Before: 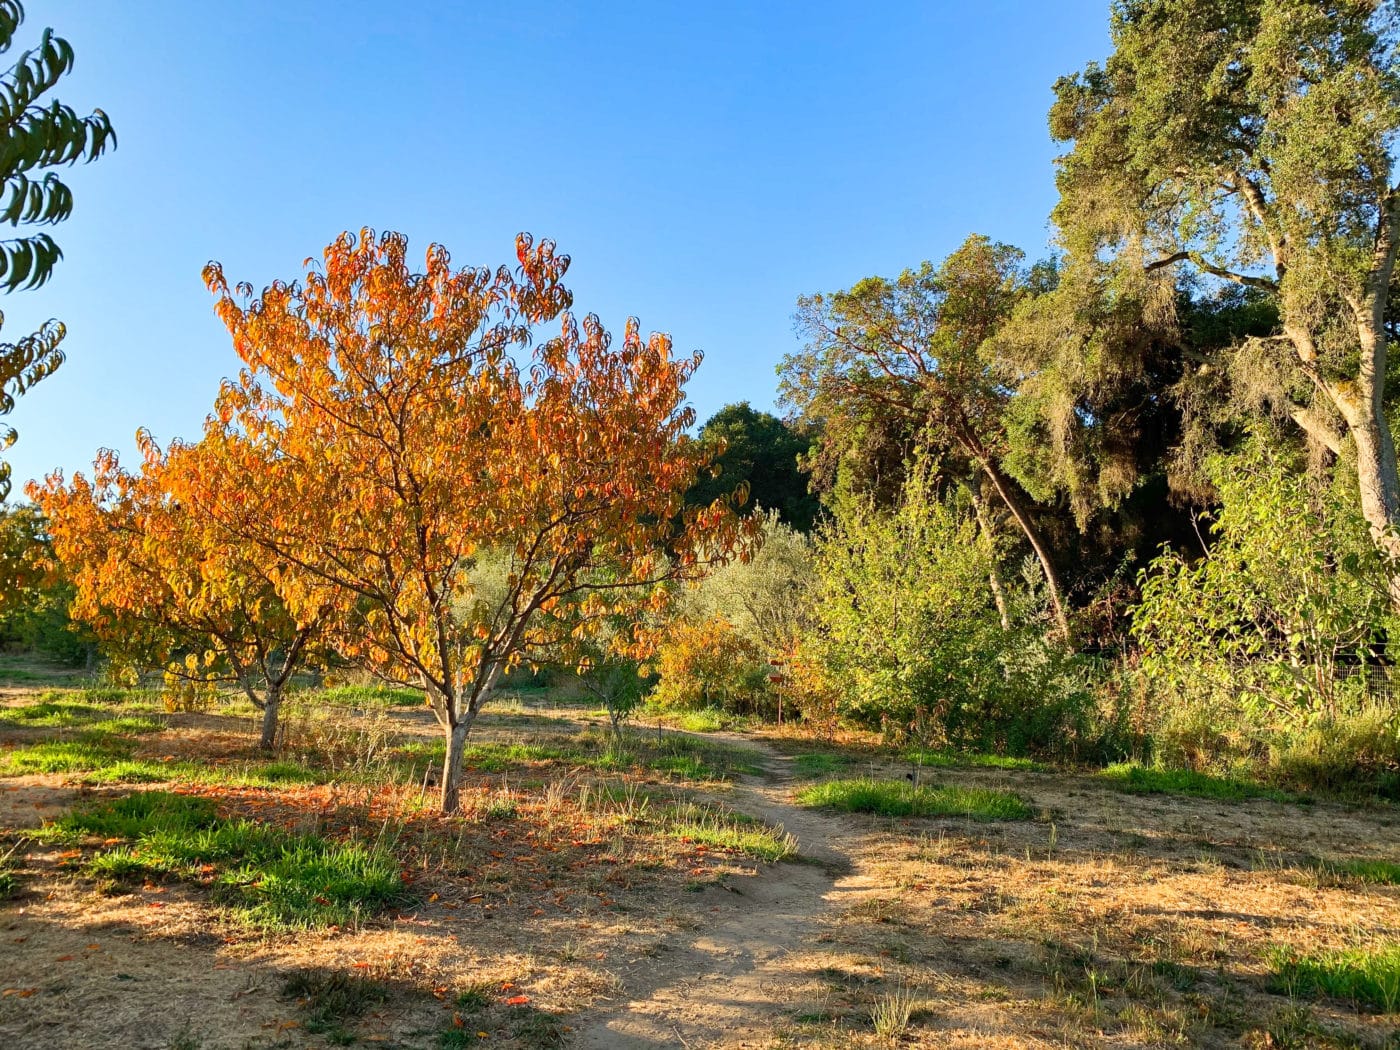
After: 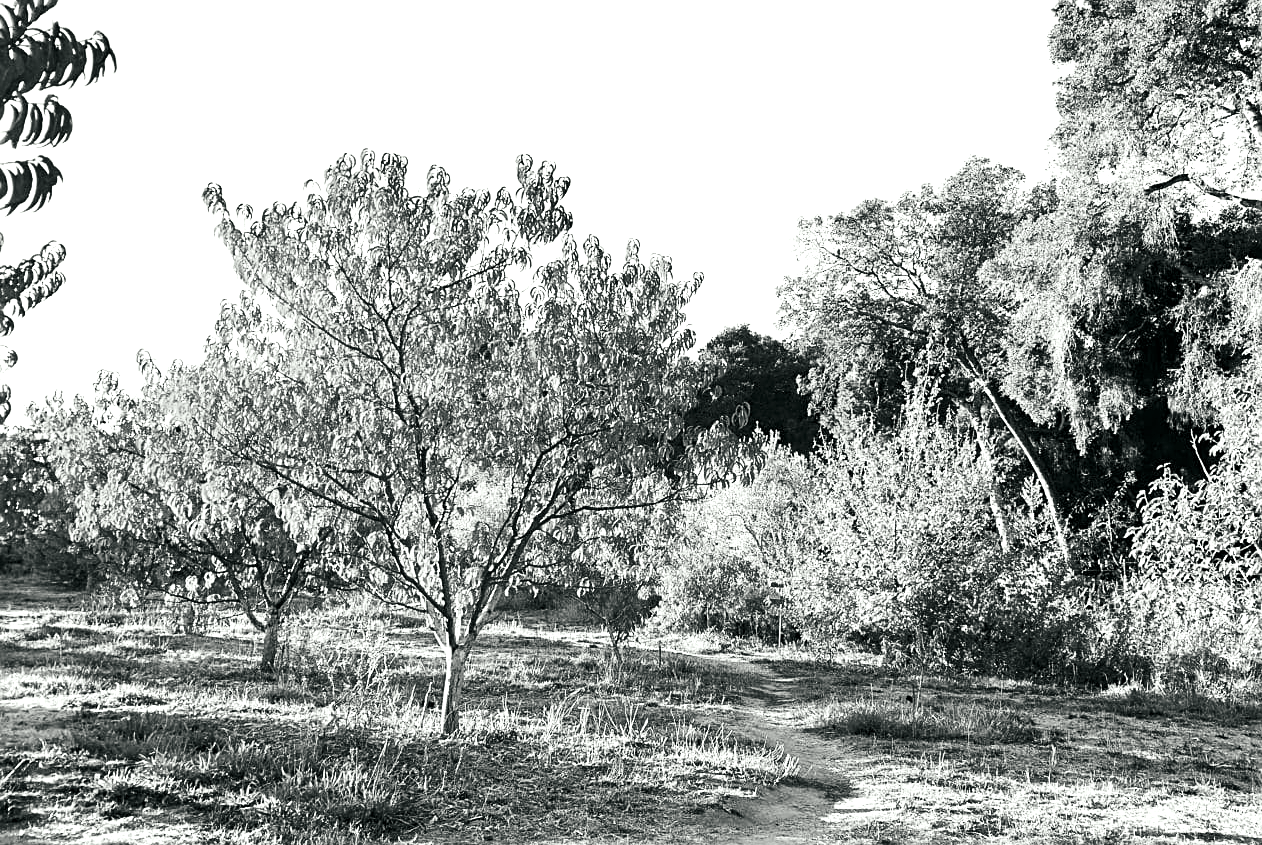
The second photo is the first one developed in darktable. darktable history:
exposure: black level correction 0, exposure 1.405 EV, compensate exposure bias true, compensate highlight preservation false
crop: top 7.477%, right 9.787%, bottom 11.99%
color balance rgb: shadows lift › chroma 2.063%, shadows lift › hue 185.85°, linear chroma grading › global chroma 10.198%, perceptual saturation grading › global saturation 0.544%, perceptual saturation grading › highlights -32.834%, perceptual saturation grading › mid-tones 5.95%, perceptual saturation grading › shadows 18.612%, contrast -9.615%
color calibration: output gray [0.22, 0.42, 0.37, 0], gray › normalize channels true, illuminant same as pipeline (D50), adaptation none (bypass), x 0.332, y 0.334, temperature 5009.08 K, gamut compression 0.022
contrast brightness saturation: contrast 0.206, brightness -0.104, saturation 0.214
sharpen: on, module defaults
color correction: highlights a* -2.67, highlights b* 2.37
